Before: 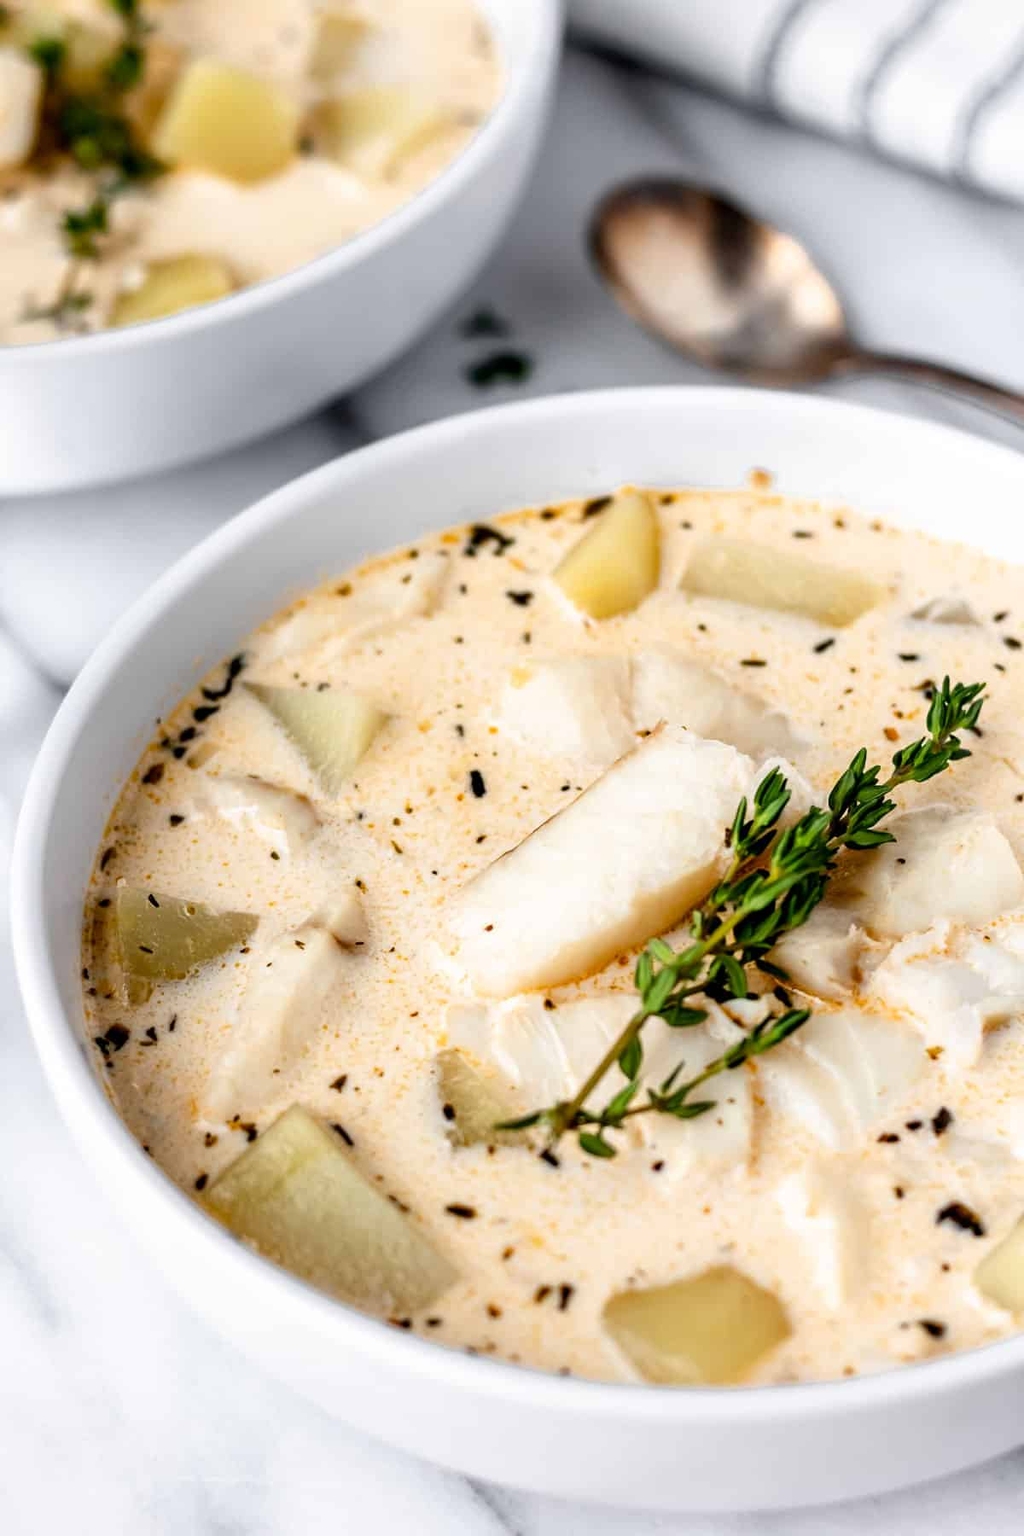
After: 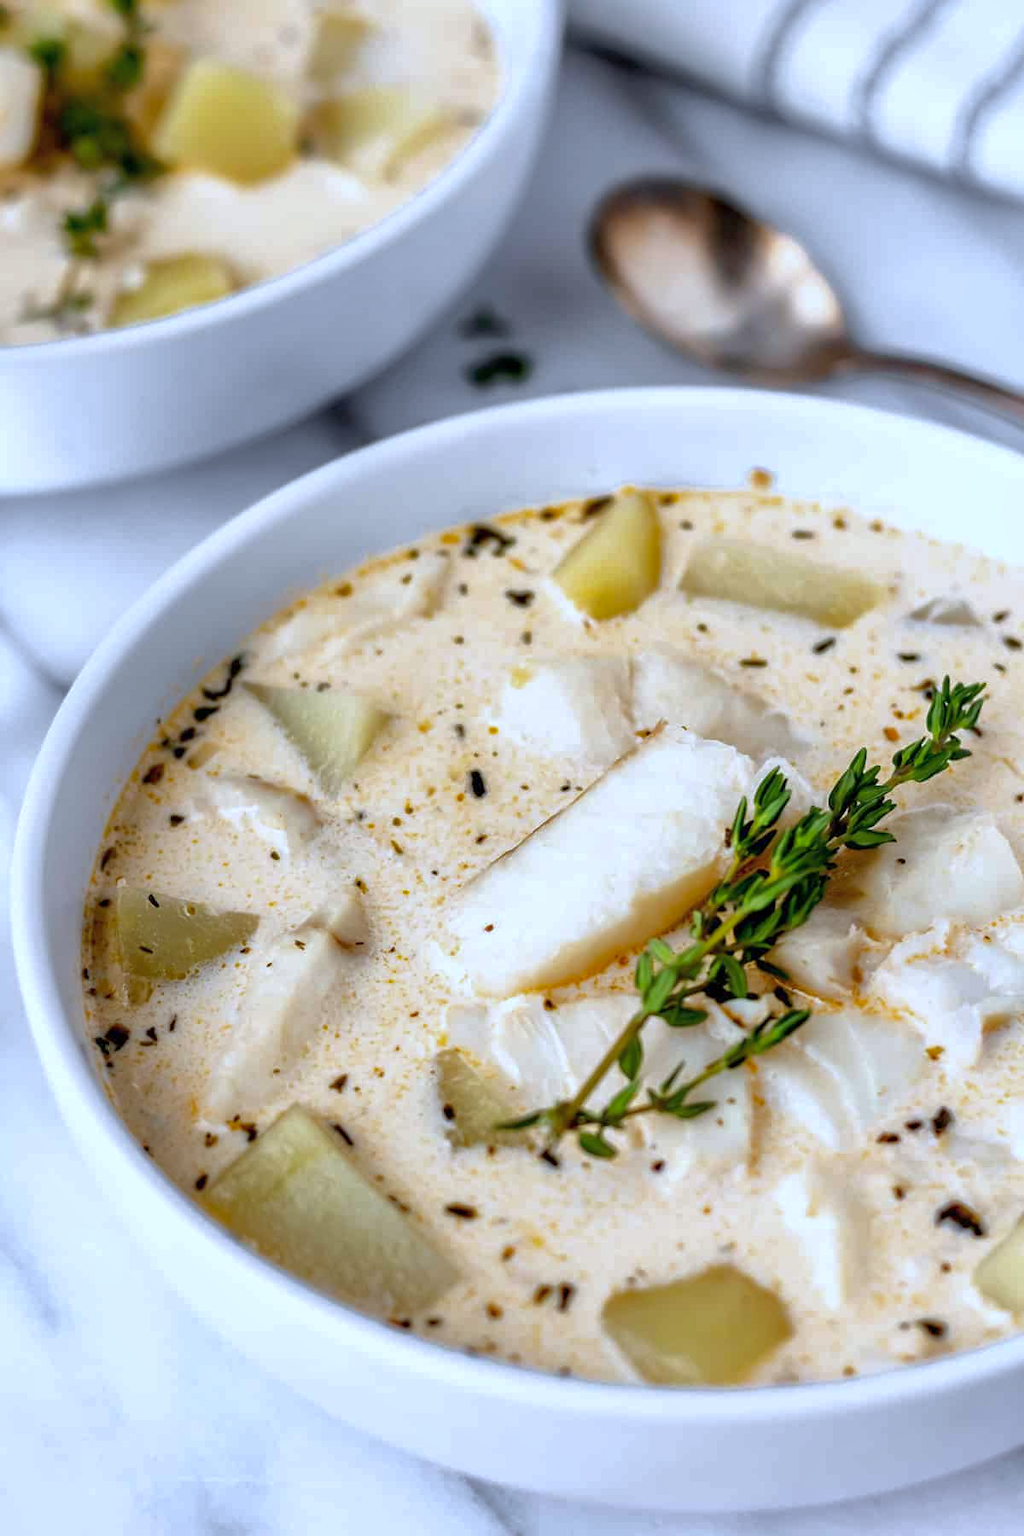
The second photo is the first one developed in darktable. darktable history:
shadows and highlights: on, module defaults
white balance: red 0.931, blue 1.11
